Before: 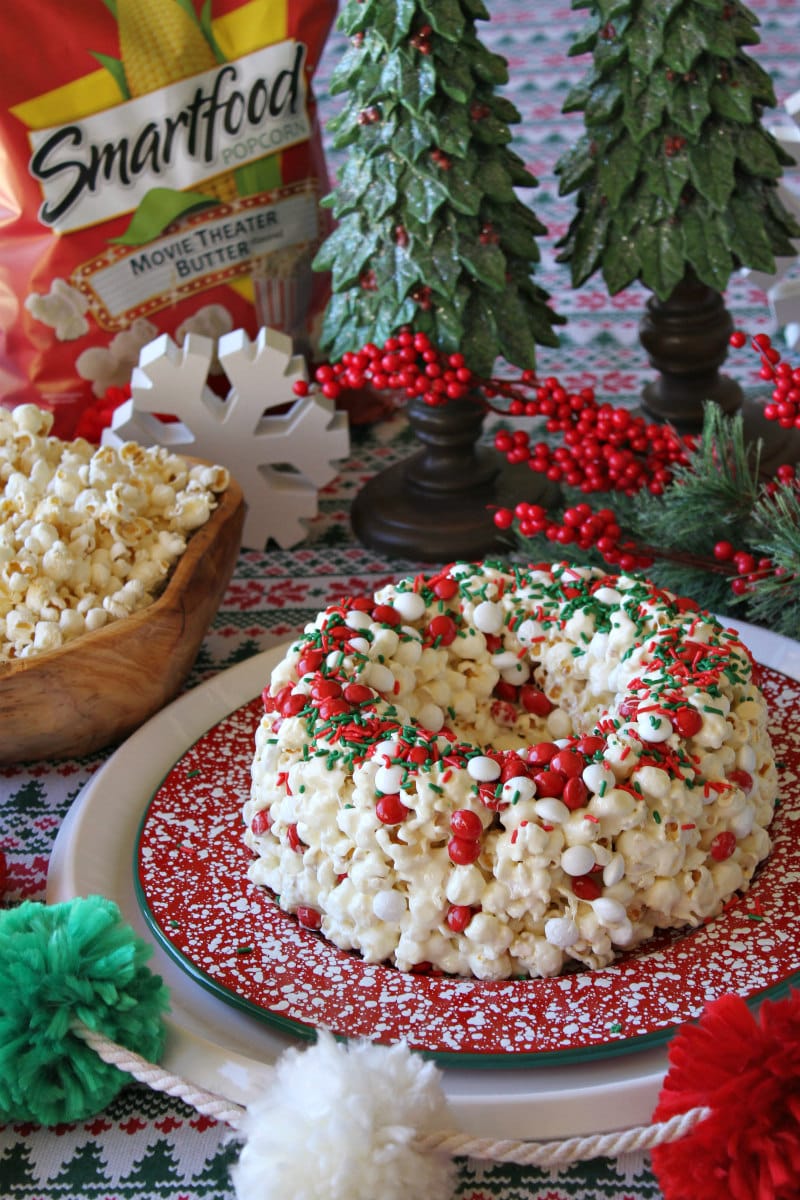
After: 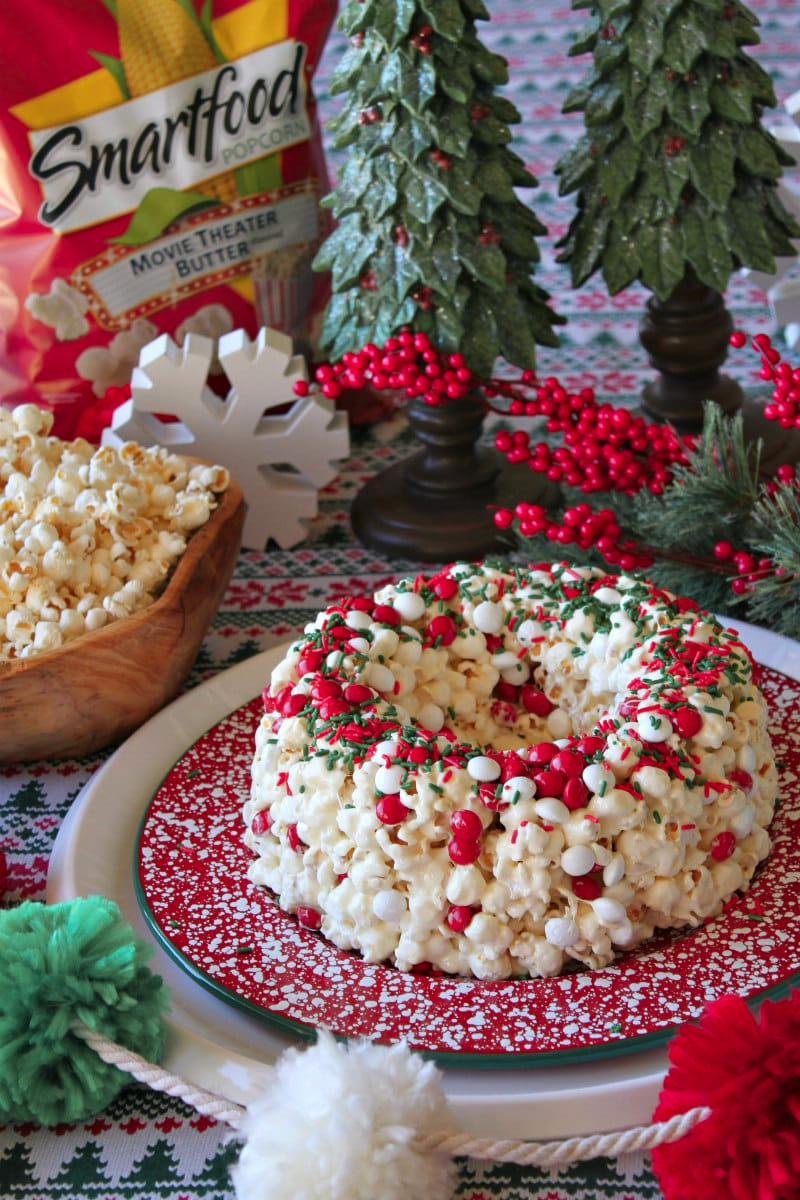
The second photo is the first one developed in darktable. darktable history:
color zones: curves: ch1 [(0.309, 0.524) (0.41, 0.329) (0.508, 0.509)]; ch2 [(0.25, 0.457) (0.75, 0.5)]
